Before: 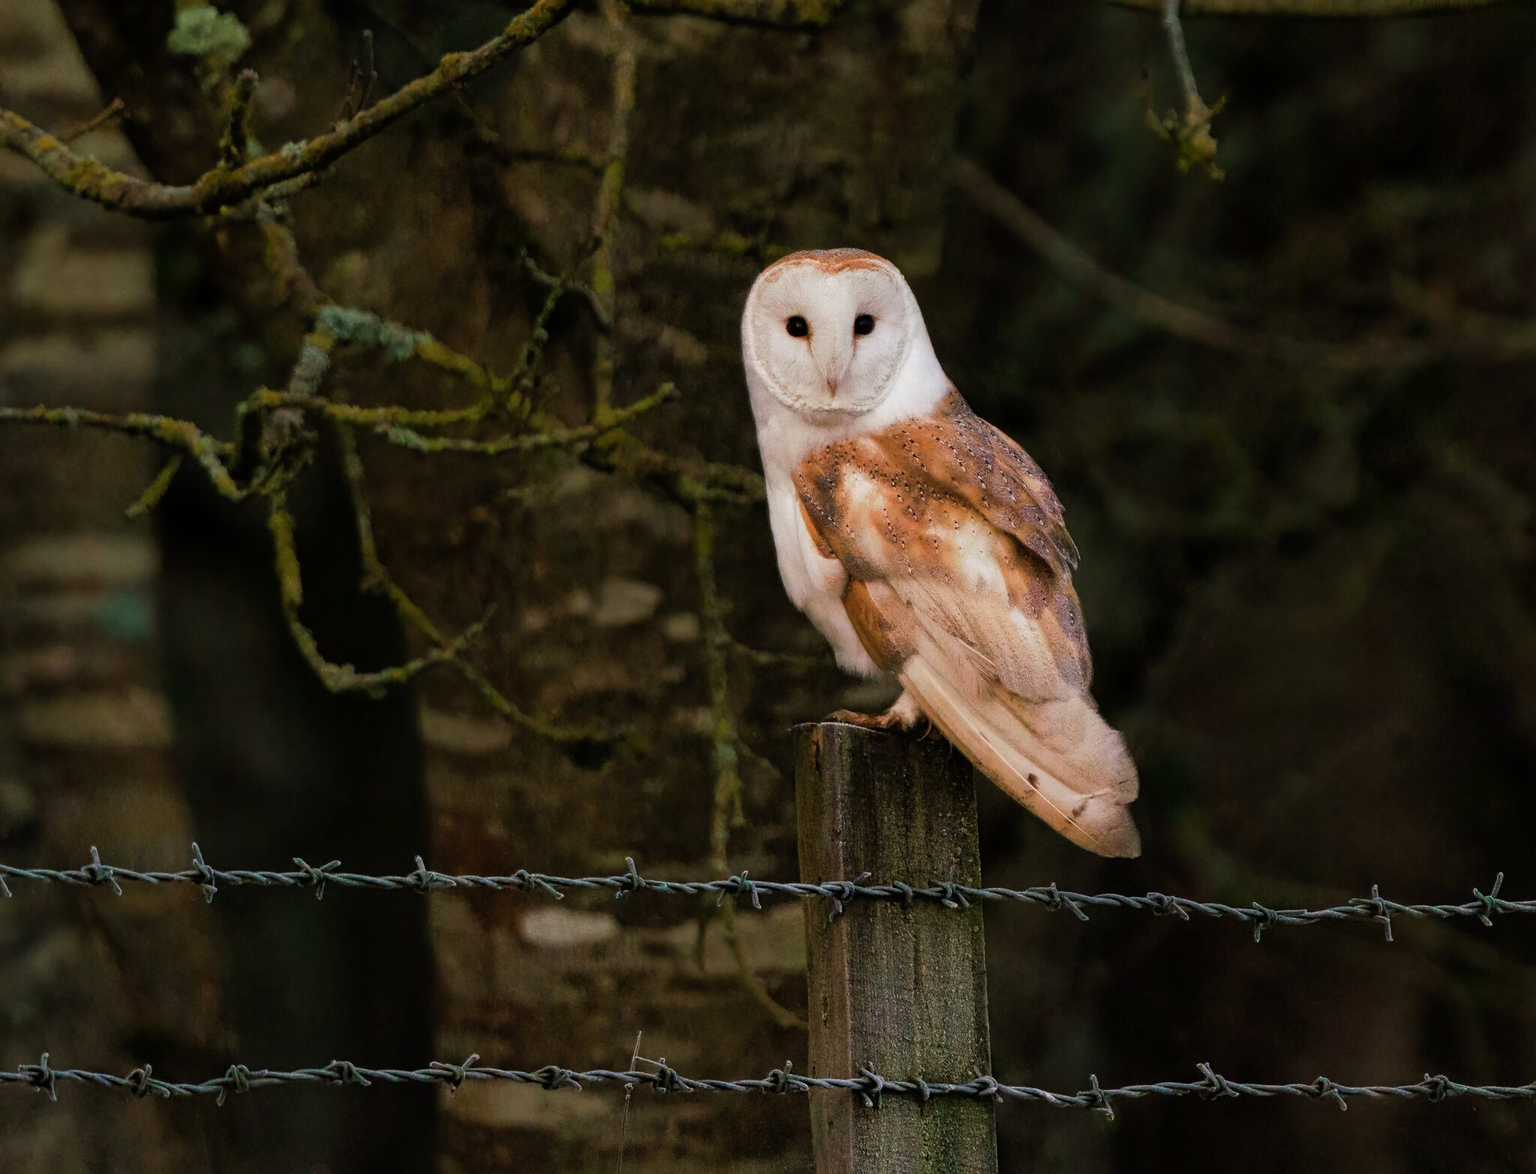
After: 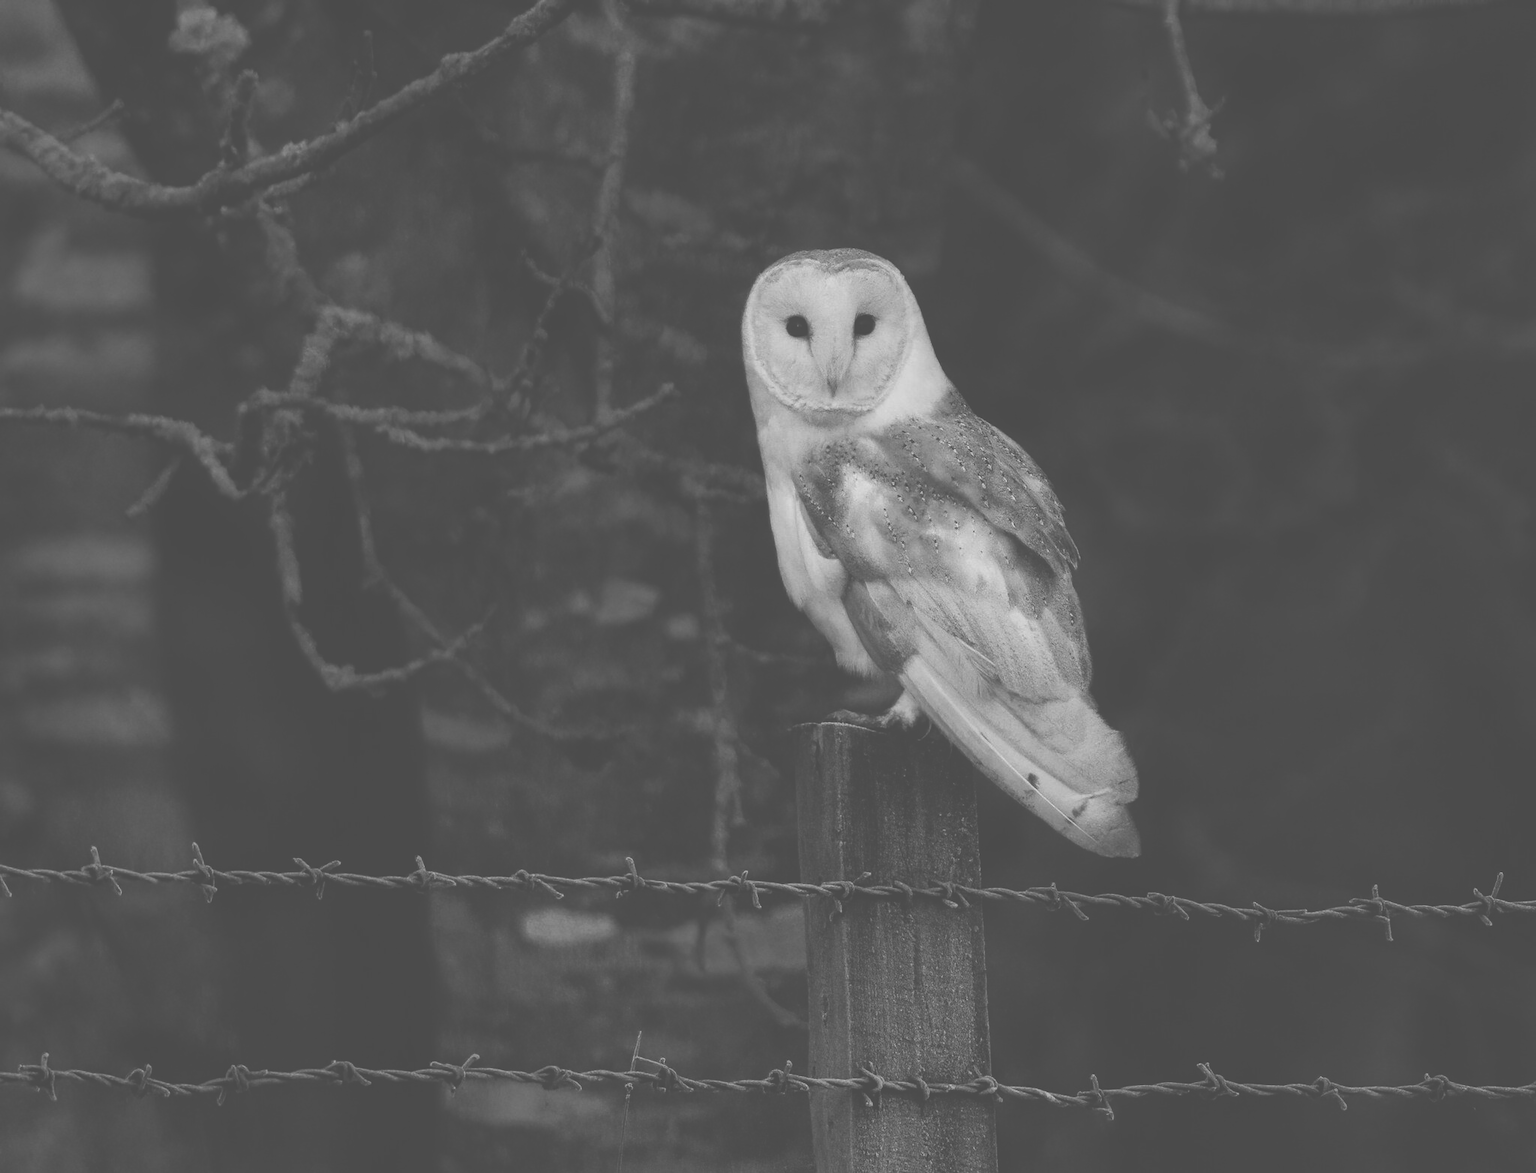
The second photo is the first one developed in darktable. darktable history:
color contrast: green-magenta contrast 1.12, blue-yellow contrast 1.95, unbound 0
exposure: black level correction -0.087, compensate highlight preservation false
monochrome: a 26.22, b 42.67, size 0.8
